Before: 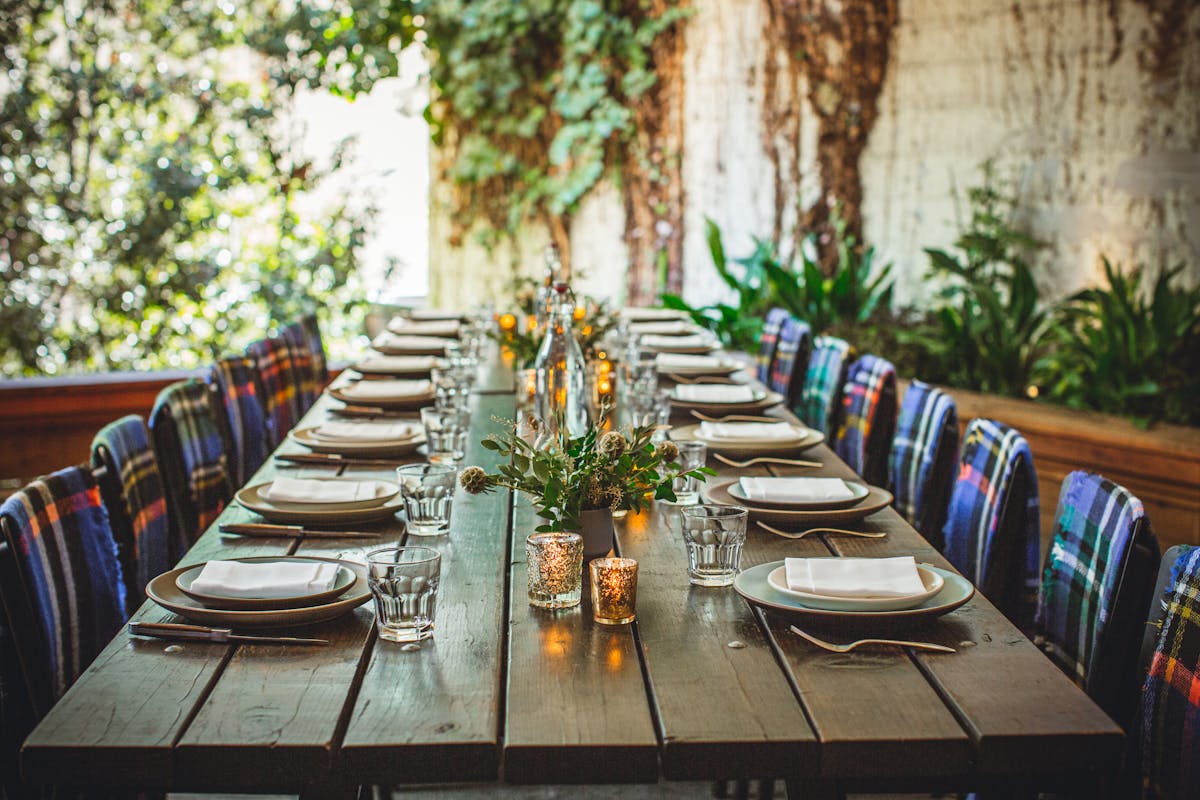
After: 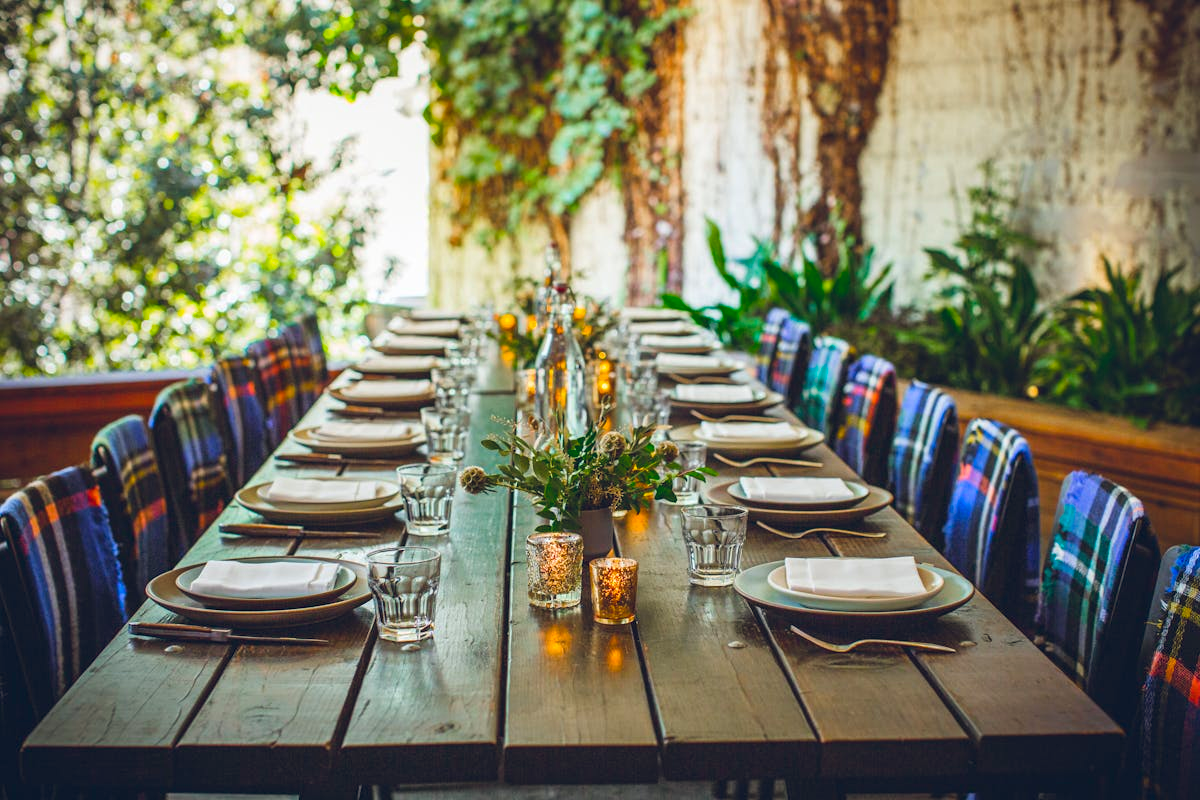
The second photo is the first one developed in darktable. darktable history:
color balance rgb: power › hue 71.96°, global offset › chroma 0.124%, global offset › hue 253.36°, linear chroma grading › shadows 9.859%, linear chroma grading › highlights 10.826%, linear chroma grading › global chroma 14.454%, linear chroma grading › mid-tones 14.853%, perceptual saturation grading › global saturation 0.685%, global vibrance 9.349%
